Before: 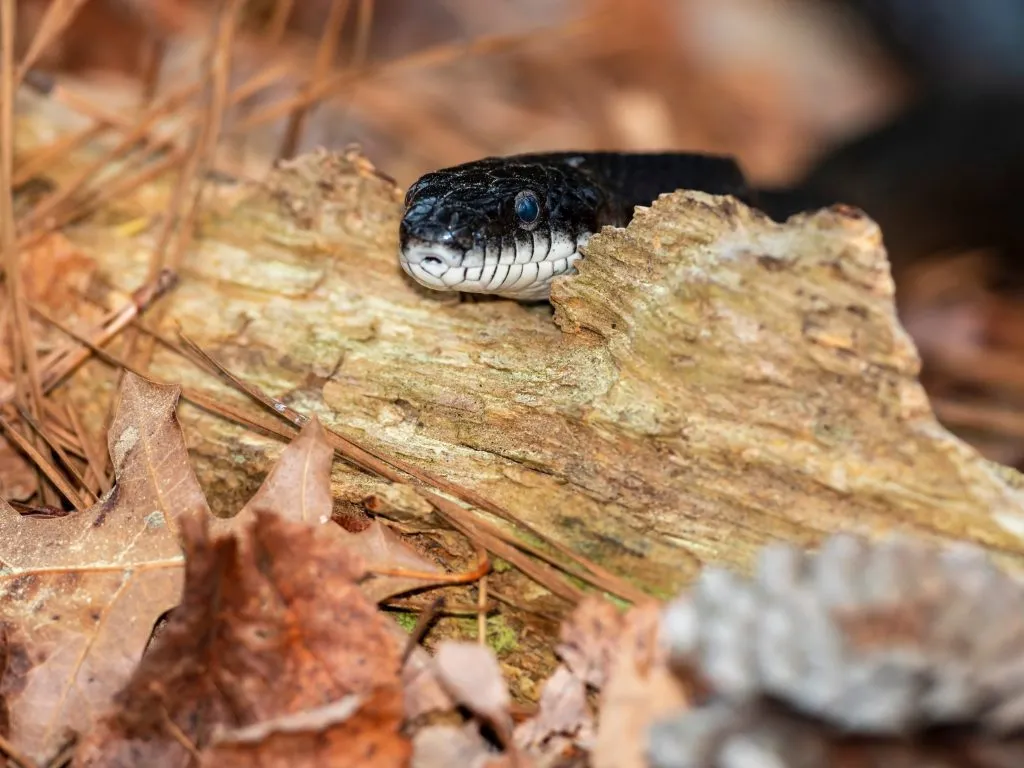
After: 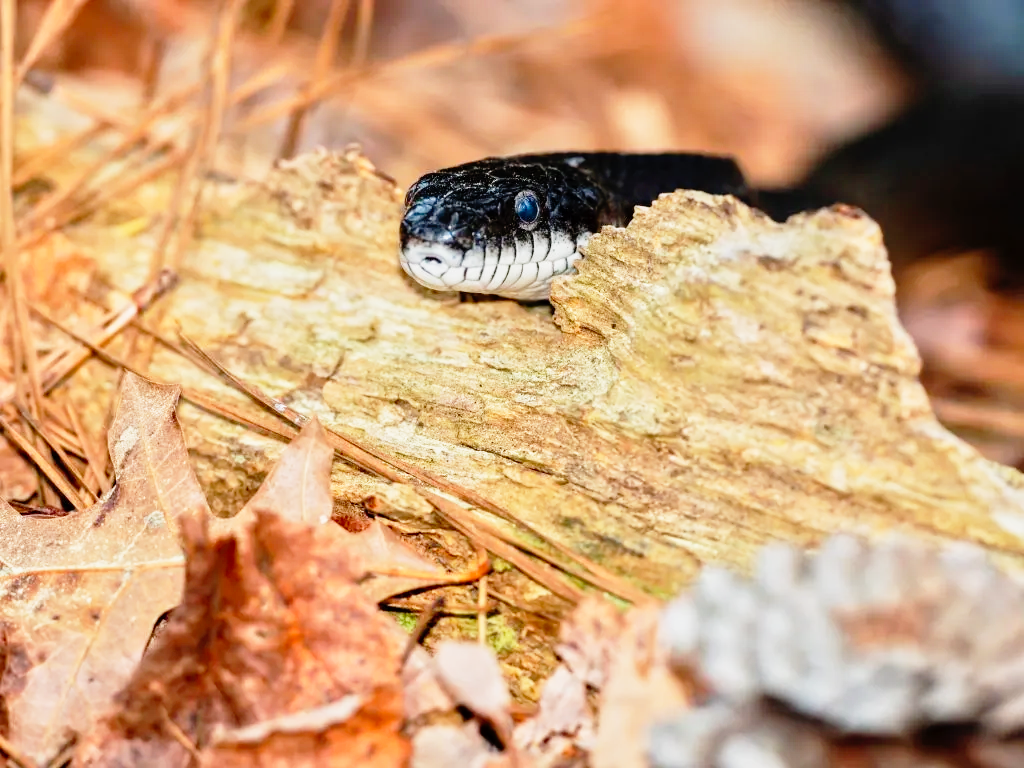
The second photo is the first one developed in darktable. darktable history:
tone equalizer: -8 EV -0.002 EV, -7 EV 0.005 EV, -6 EV -0.008 EV, -5 EV 0.007 EV, -4 EV -0.042 EV, -3 EV -0.233 EV, -2 EV -0.662 EV, -1 EV -0.983 EV, +0 EV -0.969 EV, smoothing diameter 2%, edges refinement/feathering 20, mask exposure compensation -1.57 EV, filter diffusion 5
base curve: curves: ch0 [(0, 0) (0.012, 0.01) (0.073, 0.168) (0.31, 0.711) (0.645, 0.957) (1, 1)], preserve colors none
